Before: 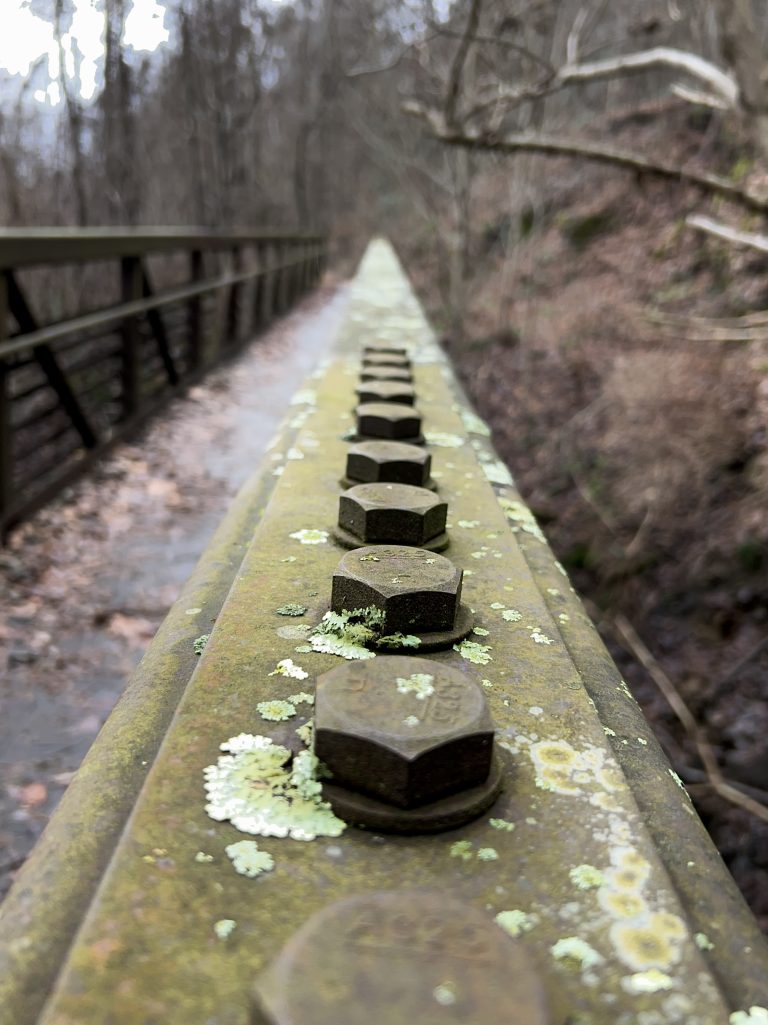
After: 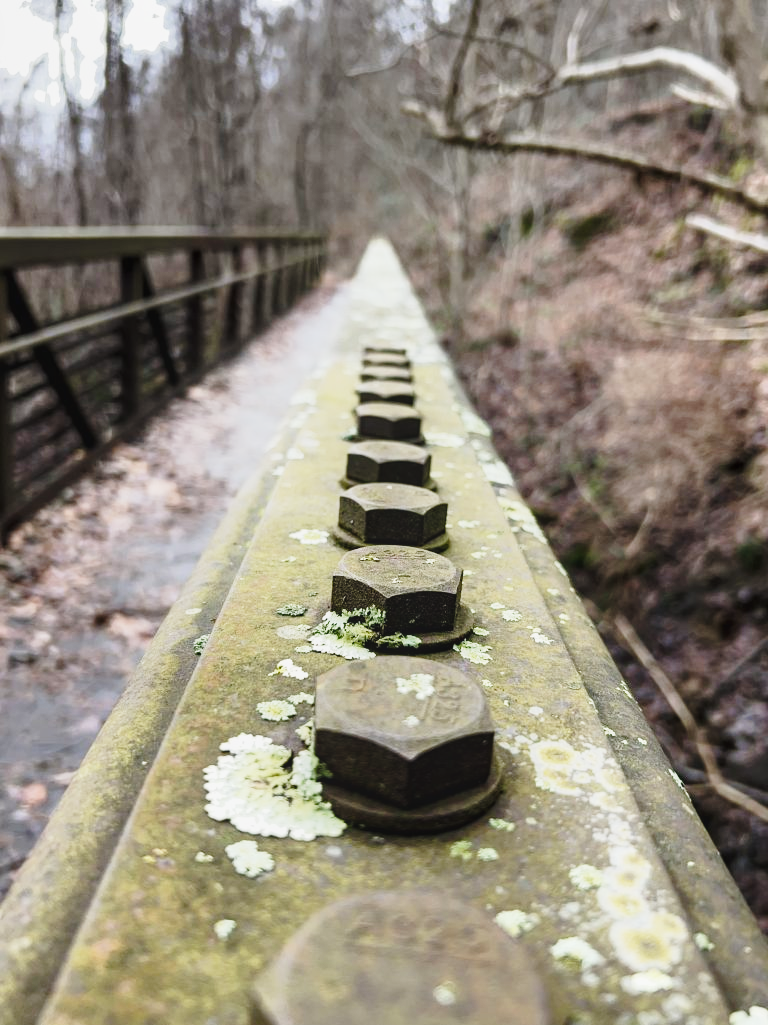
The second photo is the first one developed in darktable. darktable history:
local contrast: detail 109%
contrast brightness saturation: saturation -0.06
shadows and highlights: shadows 43.46, white point adjustment -1.37, highlights color adjustment 49.66%, soften with gaussian
base curve: curves: ch0 [(0, 0) (0.028, 0.03) (0.121, 0.232) (0.46, 0.748) (0.859, 0.968) (1, 1)], preserve colors none
